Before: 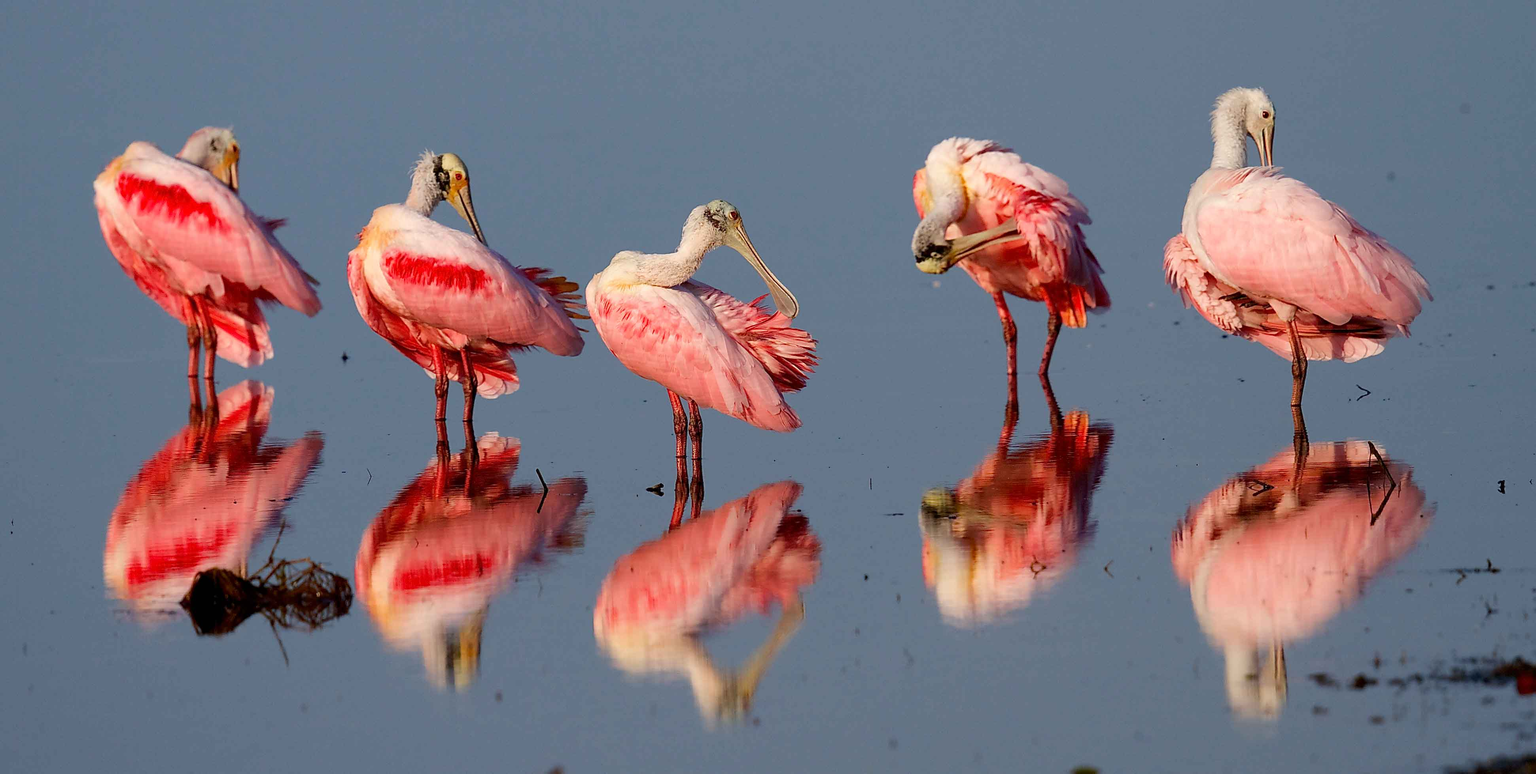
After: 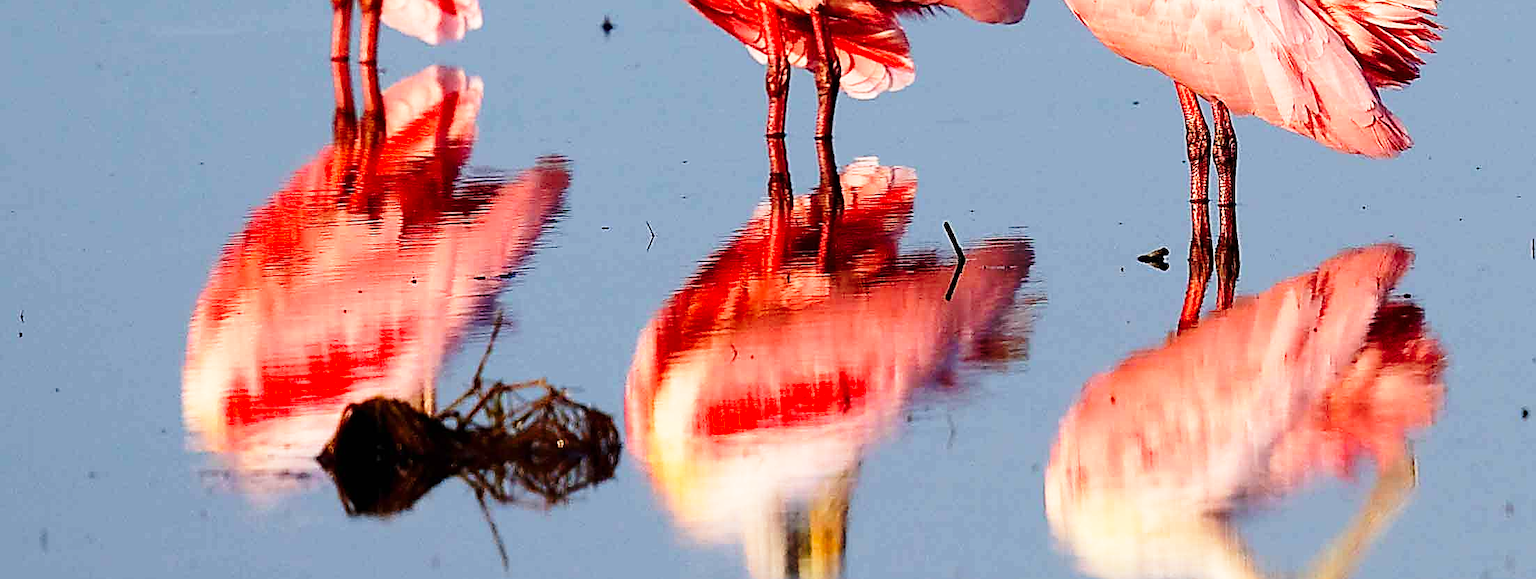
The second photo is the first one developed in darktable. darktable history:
crop: top 44.291%, right 43.183%, bottom 13.201%
base curve: curves: ch0 [(0, 0) (0.026, 0.03) (0.109, 0.232) (0.351, 0.748) (0.669, 0.968) (1, 1)], preserve colors none
sharpen: on, module defaults
